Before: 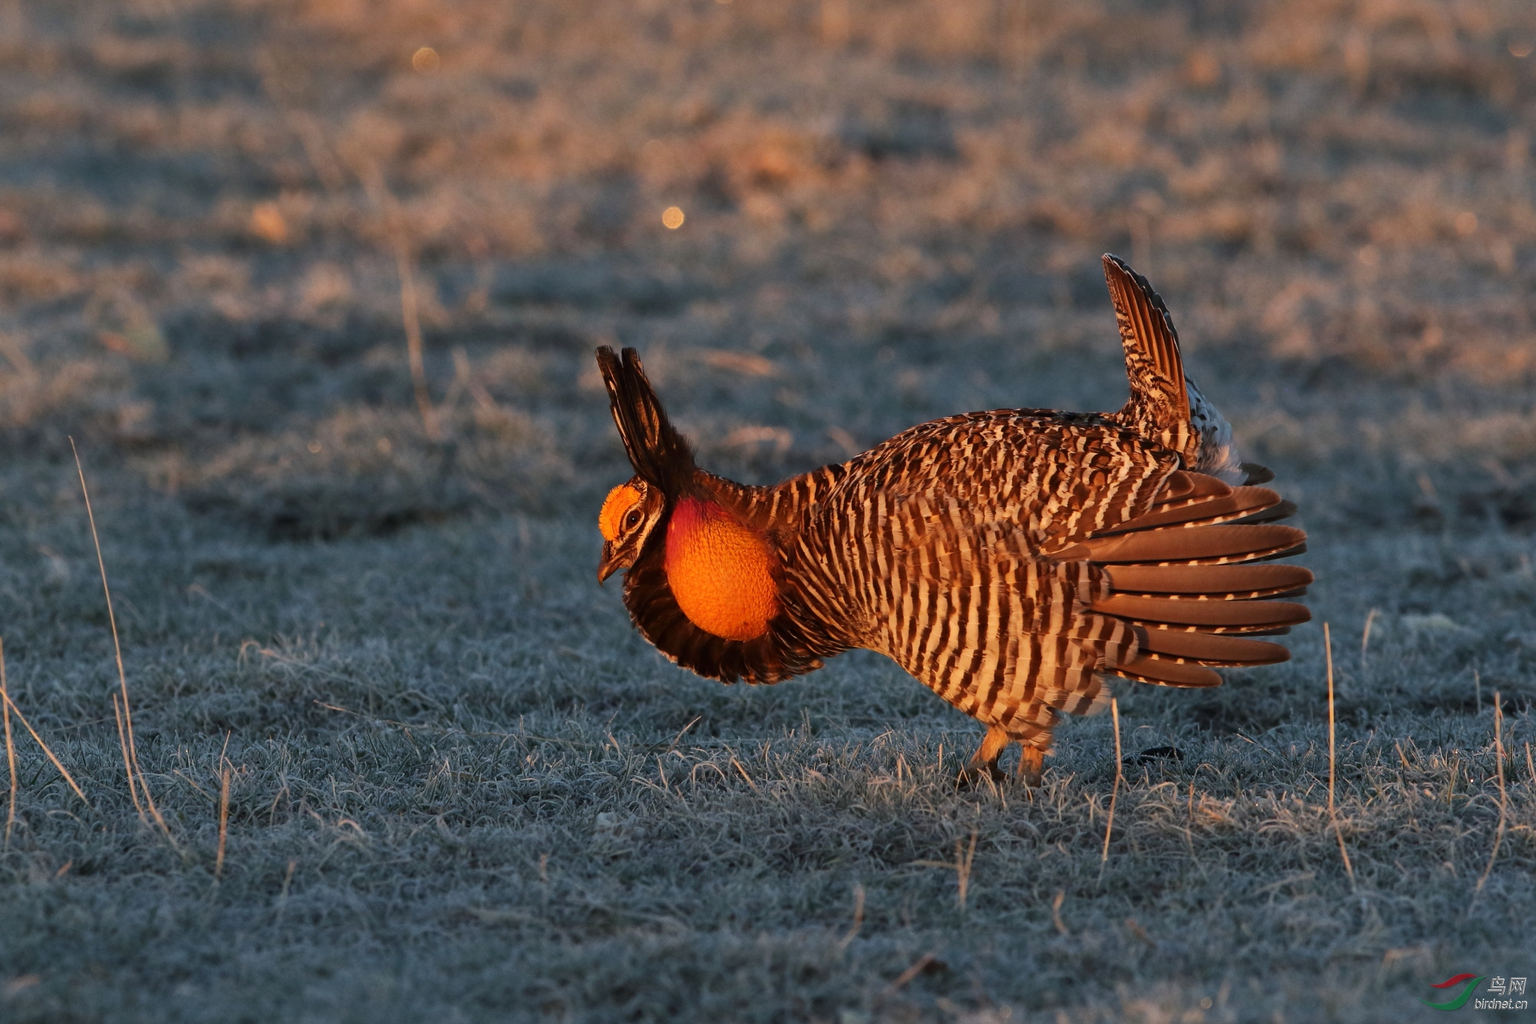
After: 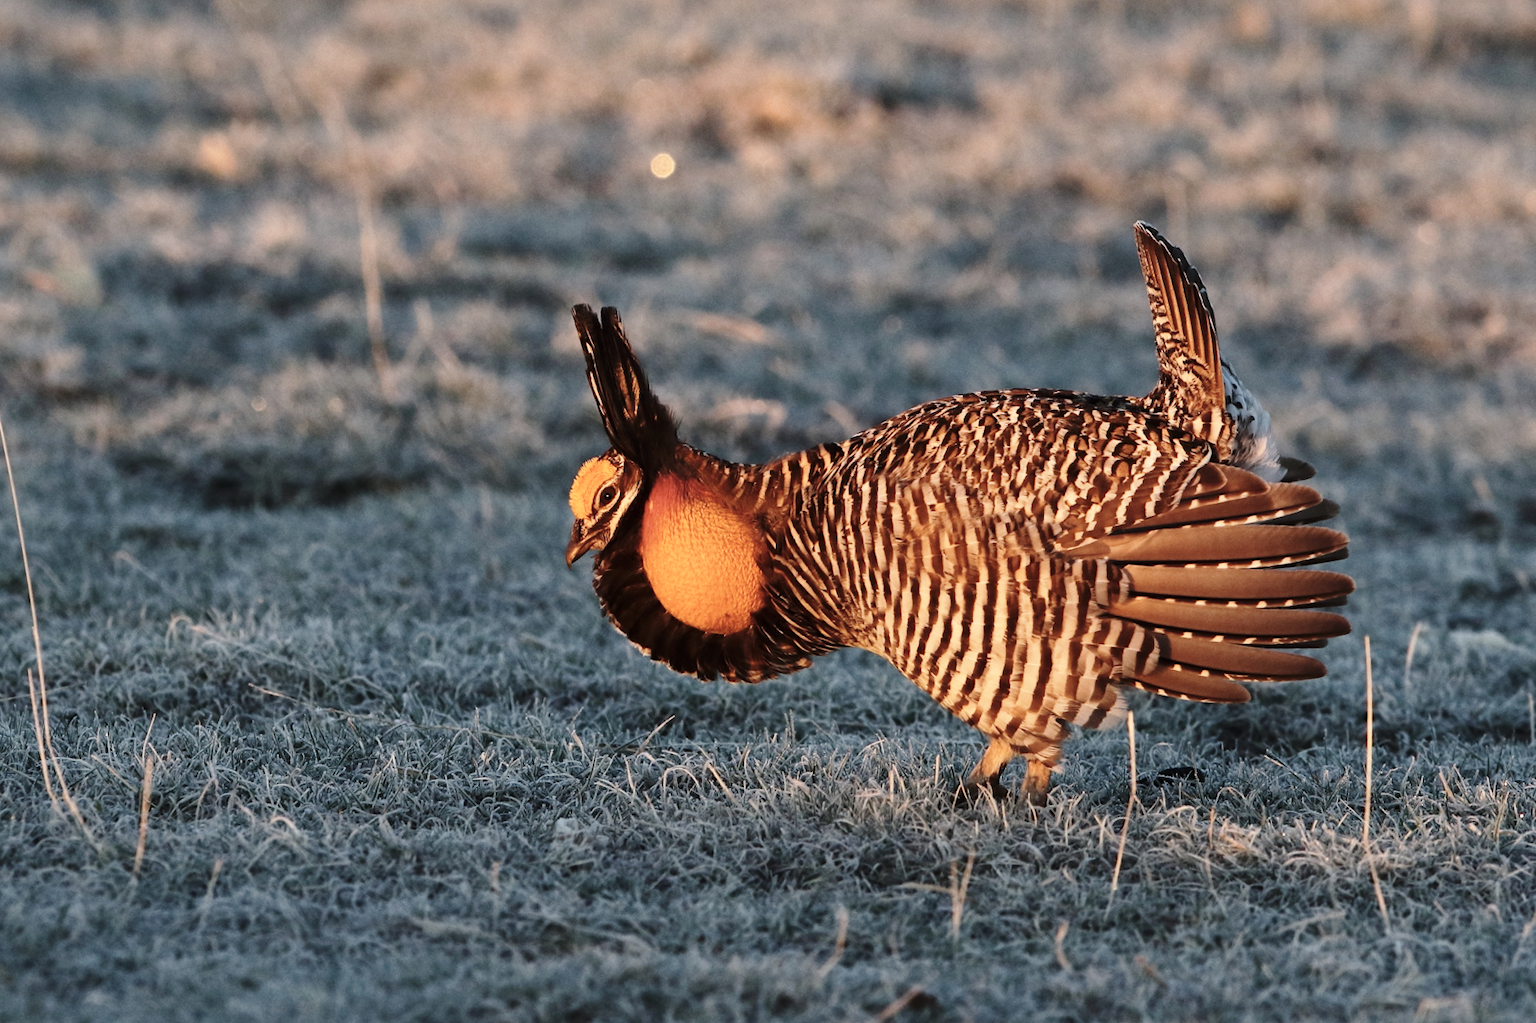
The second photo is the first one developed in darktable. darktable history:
base curve: curves: ch0 [(0, 0) (0.028, 0.03) (0.121, 0.232) (0.46, 0.748) (0.859, 0.968) (1, 1)], preserve colors none
crop and rotate: angle -1.96°, left 3.097%, top 4.154%, right 1.586%, bottom 0.529%
contrast brightness saturation: contrast 0.1, saturation -0.36
